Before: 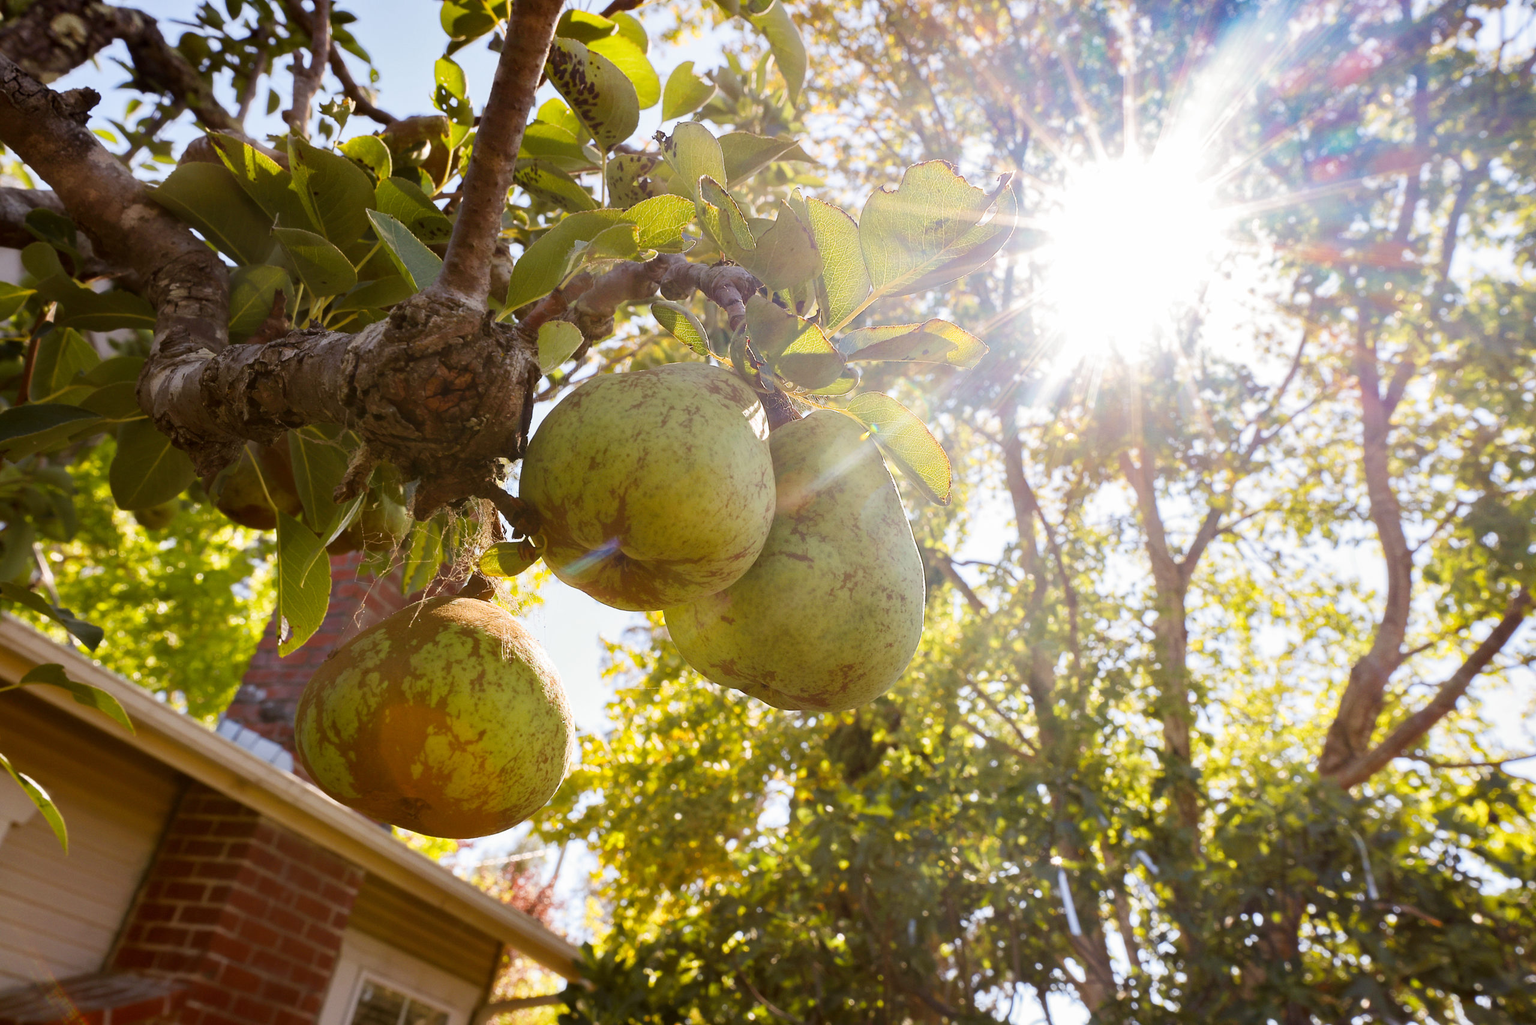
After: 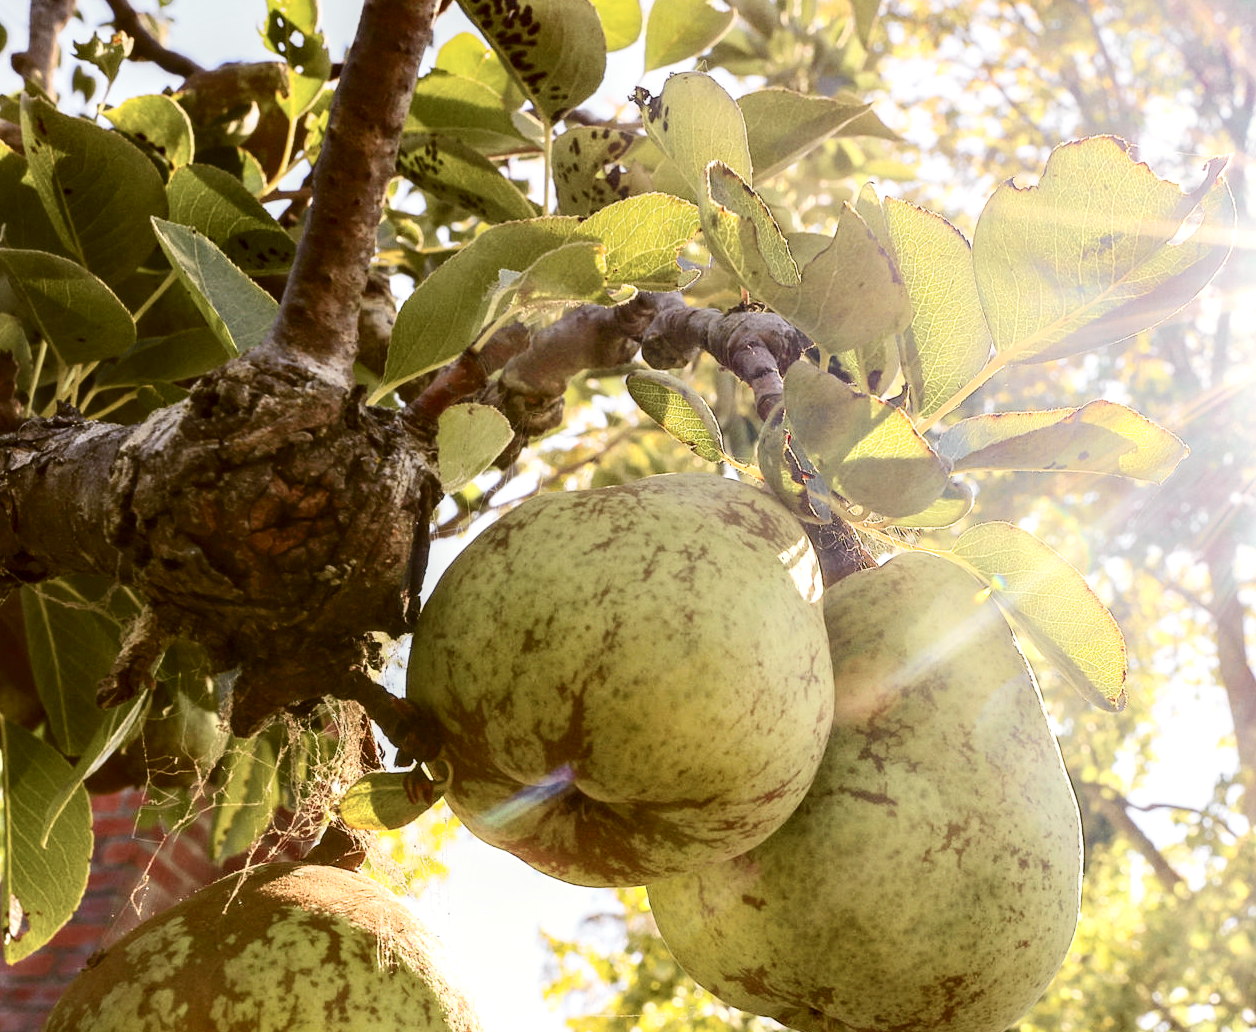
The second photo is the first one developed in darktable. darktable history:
tone curve: curves: ch0 [(0, 0.026) (0.184, 0.172) (0.391, 0.468) (0.446, 0.56) (0.605, 0.758) (0.831, 0.931) (0.992, 1)]; ch1 [(0, 0) (0.437, 0.447) (0.501, 0.502) (0.538, 0.539) (0.574, 0.589) (0.617, 0.64) (0.699, 0.749) (0.859, 0.919) (1, 1)]; ch2 [(0, 0) (0.33, 0.301) (0.421, 0.443) (0.447, 0.482) (0.499, 0.509) (0.538, 0.564) (0.585, 0.615) (0.664, 0.664) (1, 1)], color space Lab, independent channels, preserve colors none
exposure: exposure -0.213 EV, compensate highlight preservation false
crop: left 17.947%, top 7.677%, right 32.963%, bottom 31.862%
local contrast: detail 142%
